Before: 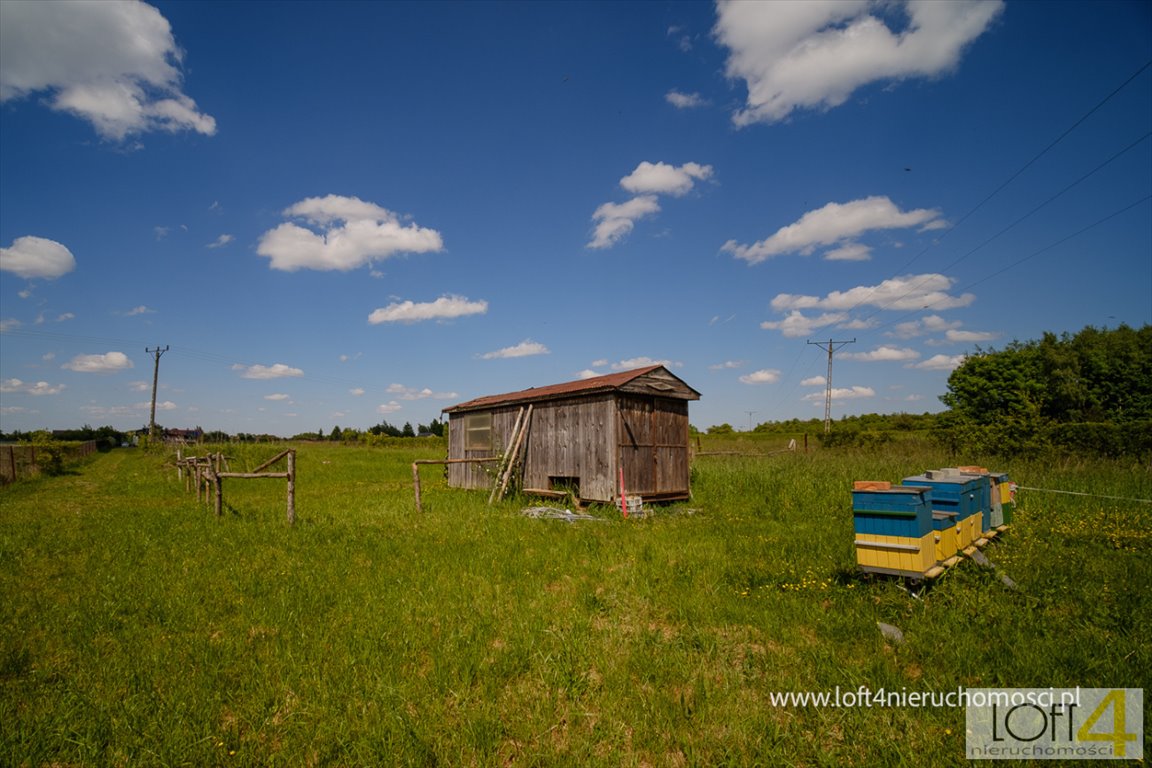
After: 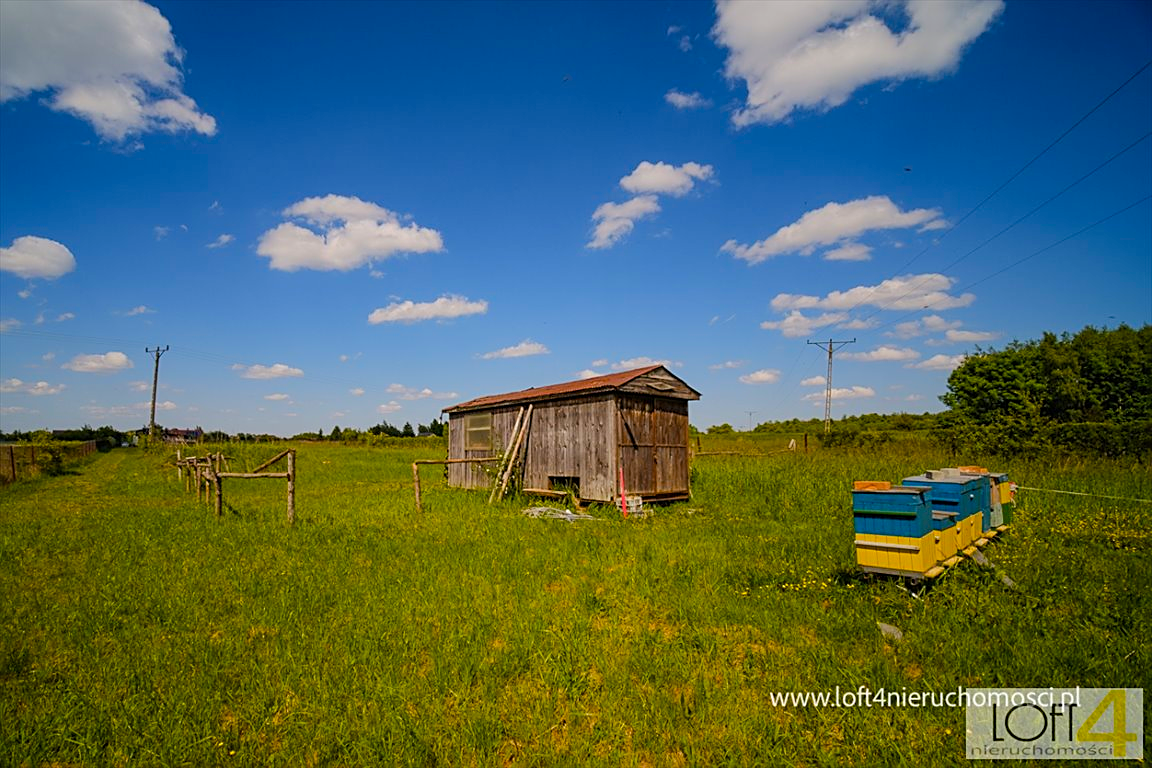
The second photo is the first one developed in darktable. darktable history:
sharpen: on, module defaults
color balance rgb: perceptual saturation grading › global saturation 25%, perceptual brilliance grading › mid-tones 10%, perceptual brilliance grading › shadows 15%, global vibrance 20%
